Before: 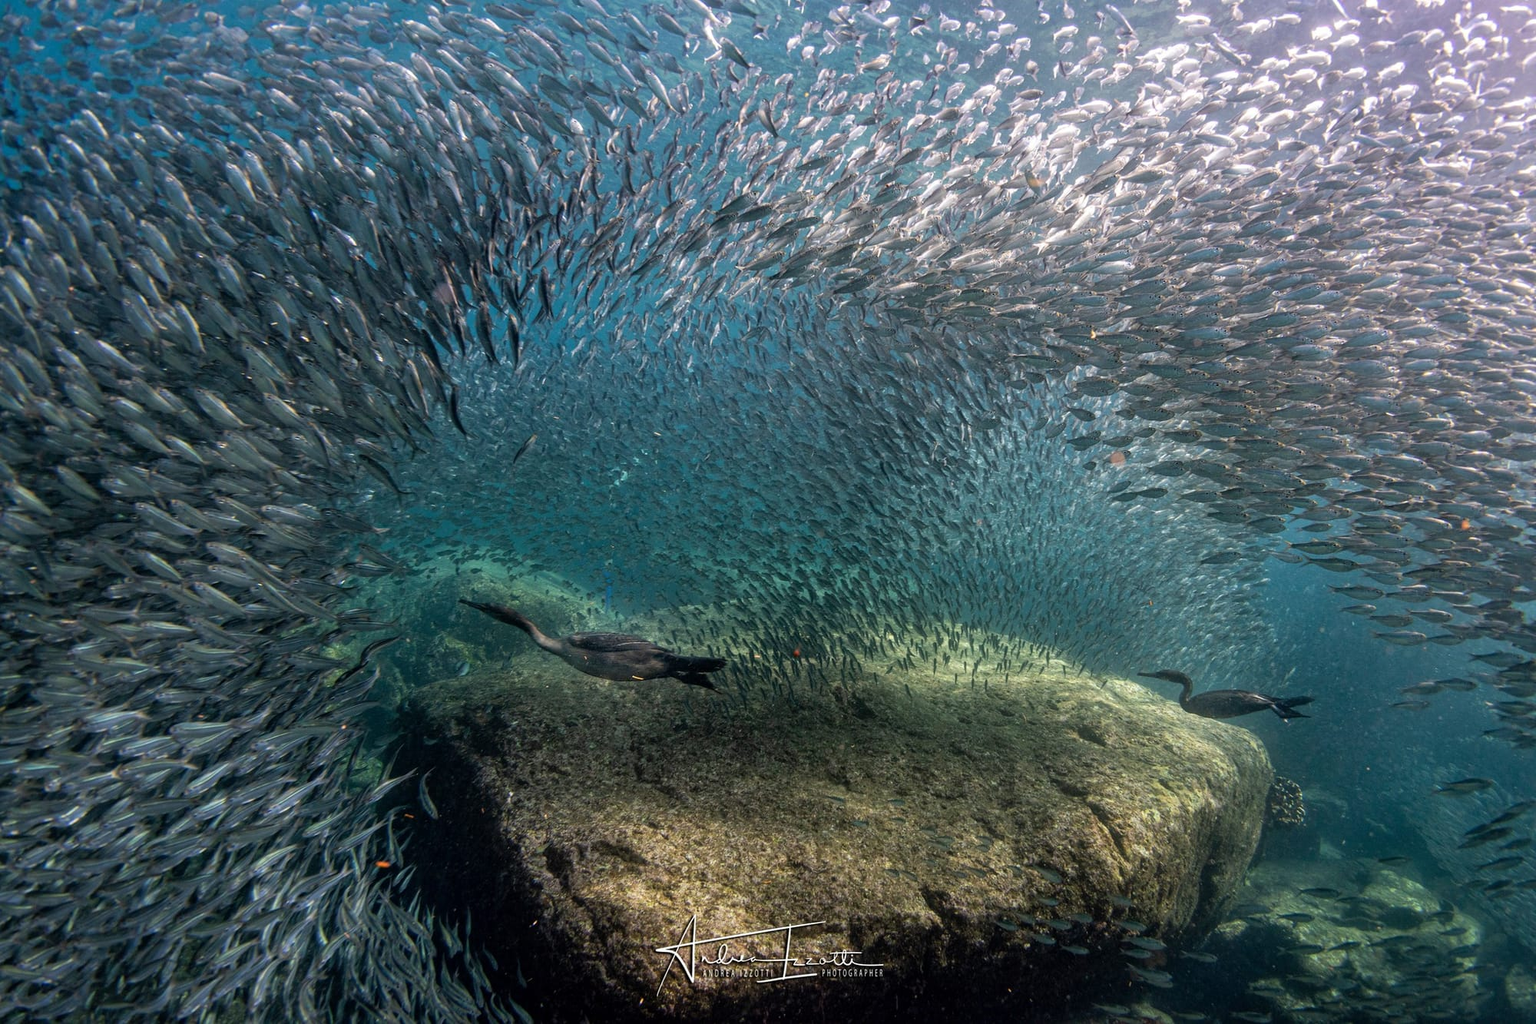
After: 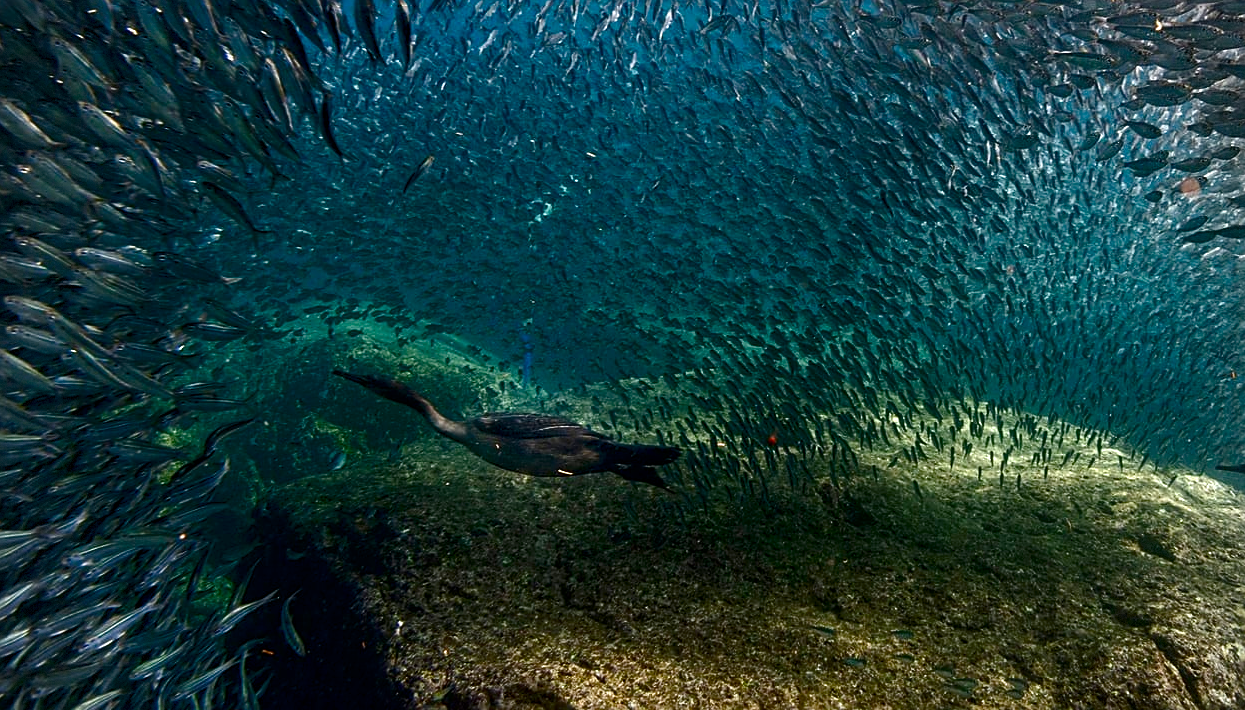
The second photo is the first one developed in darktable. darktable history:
crop: left 13.259%, top 30.818%, right 24.452%, bottom 15.856%
tone equalizer: -8 EV -0.427 EV, -7 EV -0.392 EV, -6 EV -0.332 EV, -5 EV -0.224 EV, -3 EV 0.21 EV, -2 EV 0.344 EV, -1 EV 0.364 EV, +0 EV 0.395 EV, edges refinement/feathering 500, mask exposure compensation -1.57 EV, preserve details no
local contrast: mode bilateral grid, contrast 20, coarseness 50, detail 102%, midtone range 0.2
contrast brightness saturation: brightness -0.209, saturation 0.075
vignetting: fall-off start 87.59%, fall-off radius 24.17%, brightness -0.177, saturation -0.291, dithering 8-bit output
color balance rgb: linear chroma grading › shadows 15.834%, perceptual saturation grading › global saturation 20%, perceptual saturation grading › highlights -25.827%, perceptual saturation grading › shadows 49.854%
sharpen: amount 0.496
